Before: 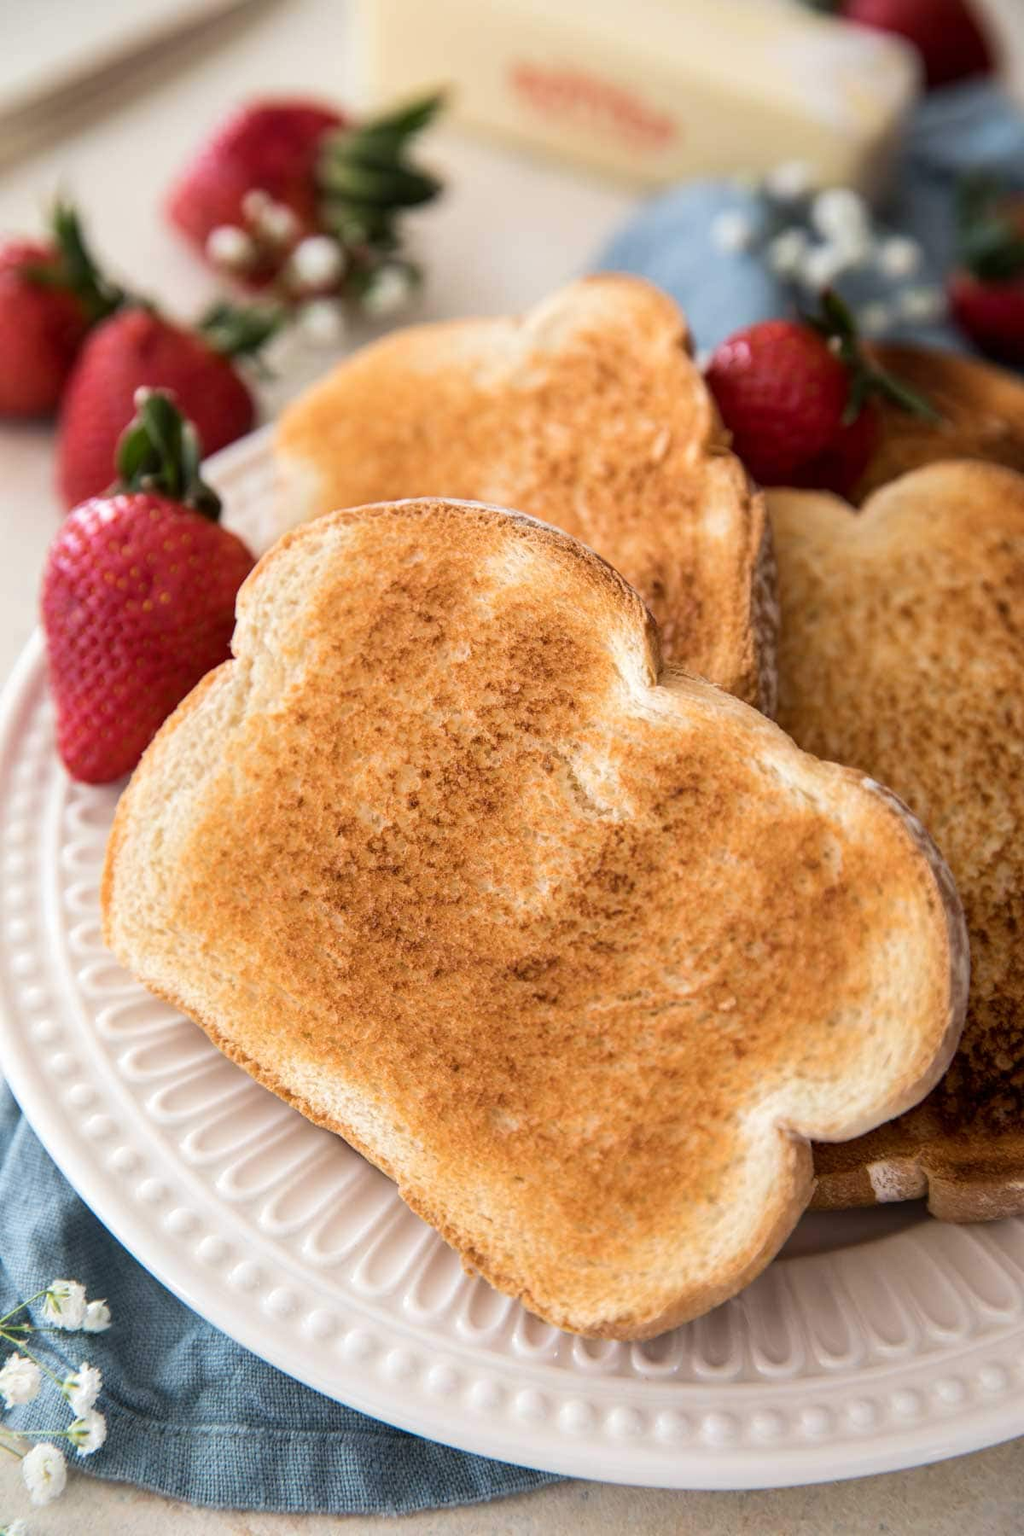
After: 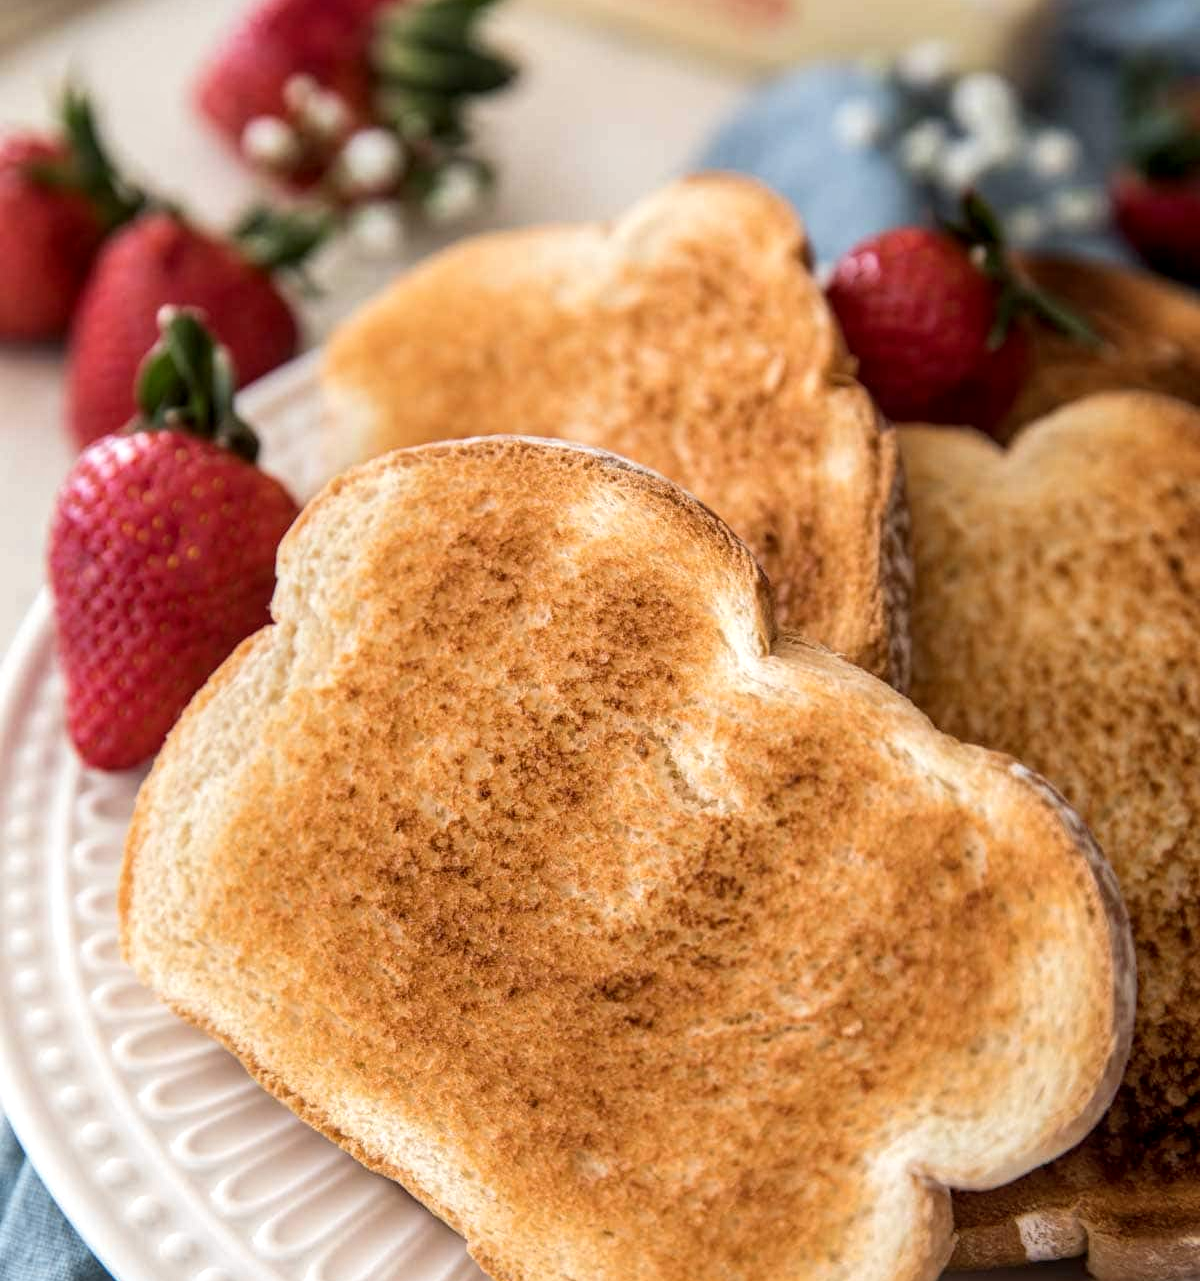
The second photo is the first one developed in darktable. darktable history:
crop and rotate: top 8.235%, bottom 20.555%
local contrast: on, module defaults
